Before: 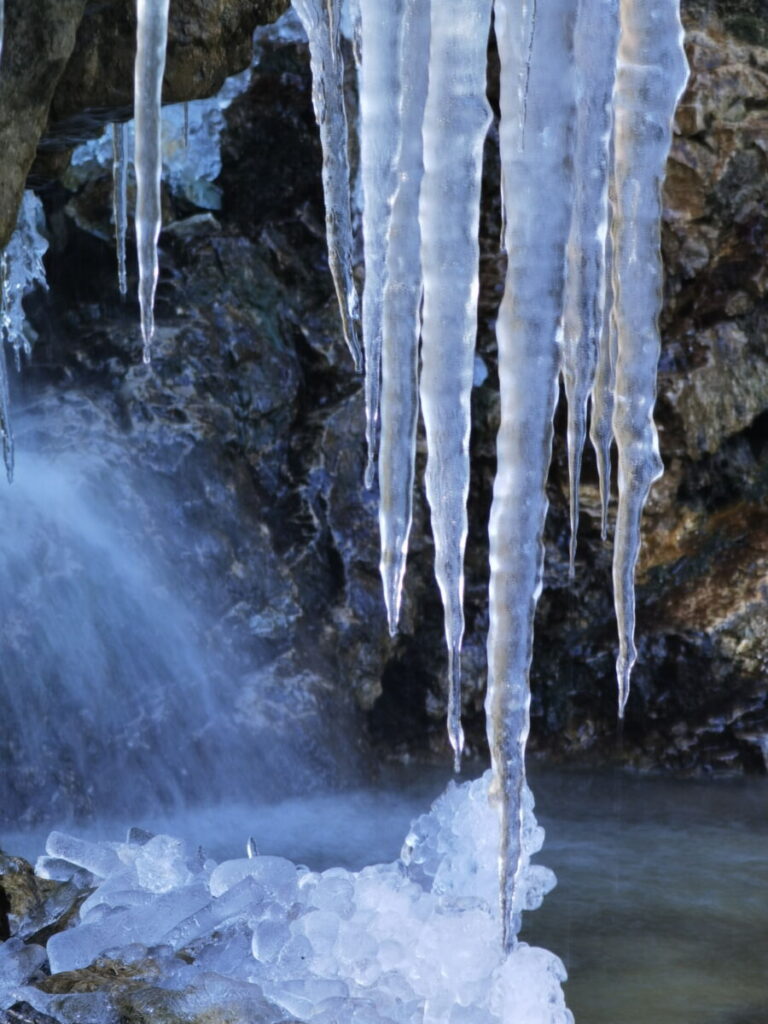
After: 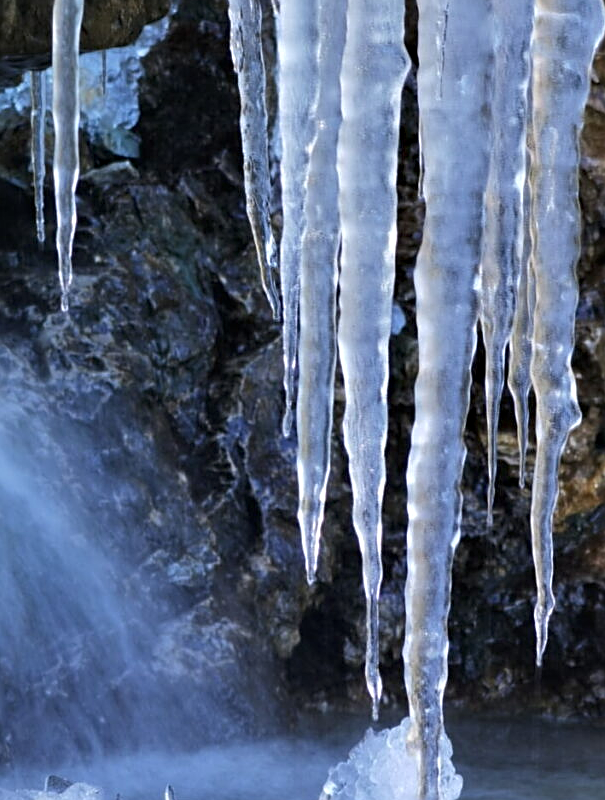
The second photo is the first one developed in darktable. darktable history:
crop and rotate: left 10.77%, top 5.1%, right 10.41%, bottom 16.76%
sharpen: on, module defaults
contrast equalizer: octaves 7, y [[0.528 ×6], [0.514 ×6], [0.362 ×6], [0 ×6], [0 ×6]]
